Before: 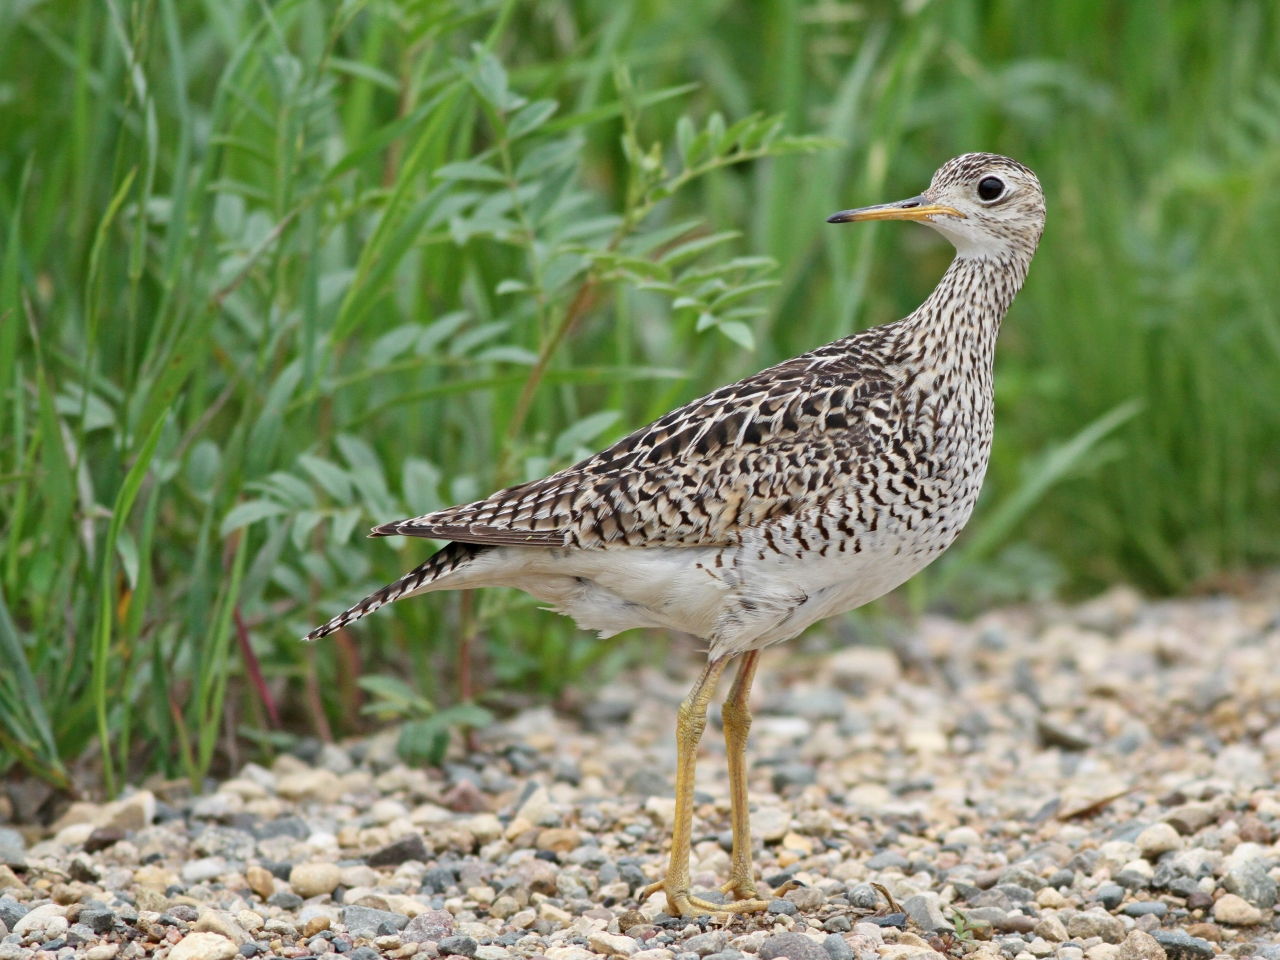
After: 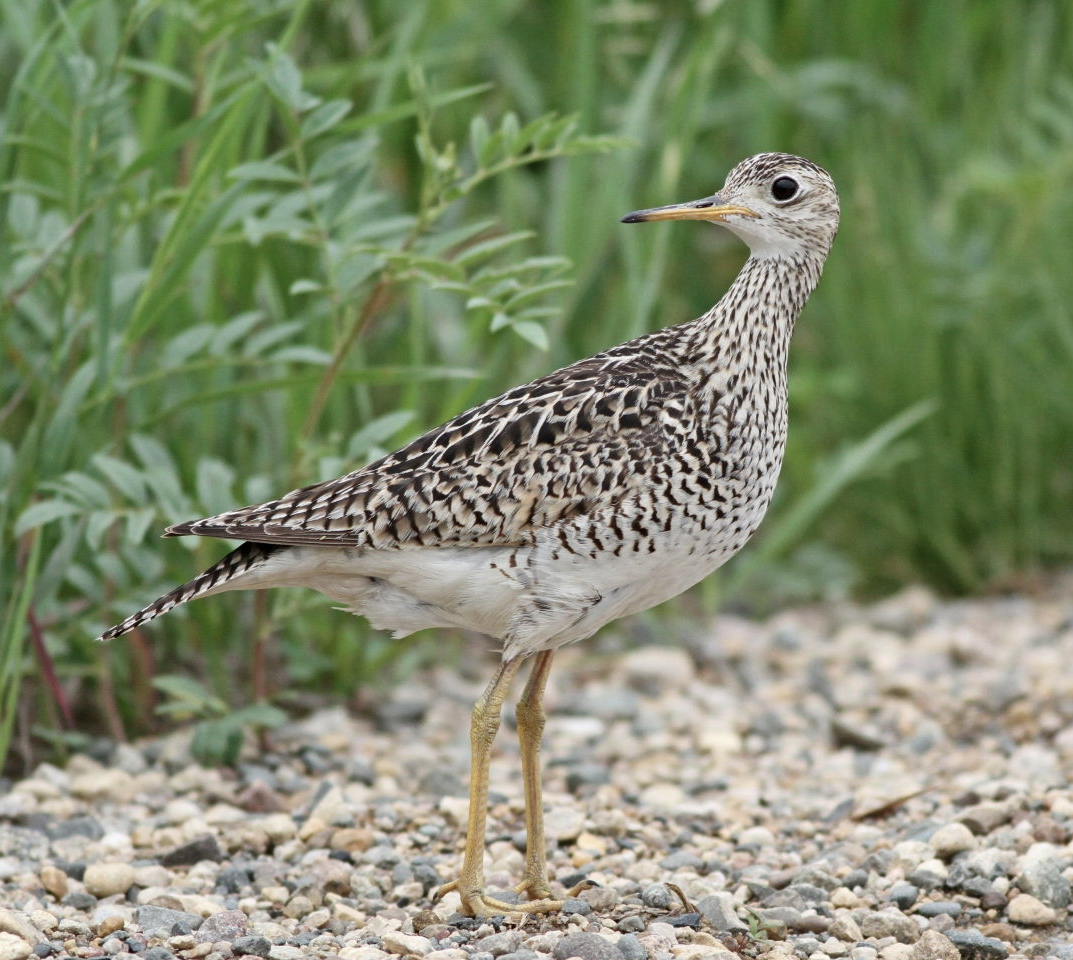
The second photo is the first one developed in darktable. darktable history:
contrast brightness saturation: contrast 0.061, brightness -0.012, saturation -0.23
crop: left 16.125%
